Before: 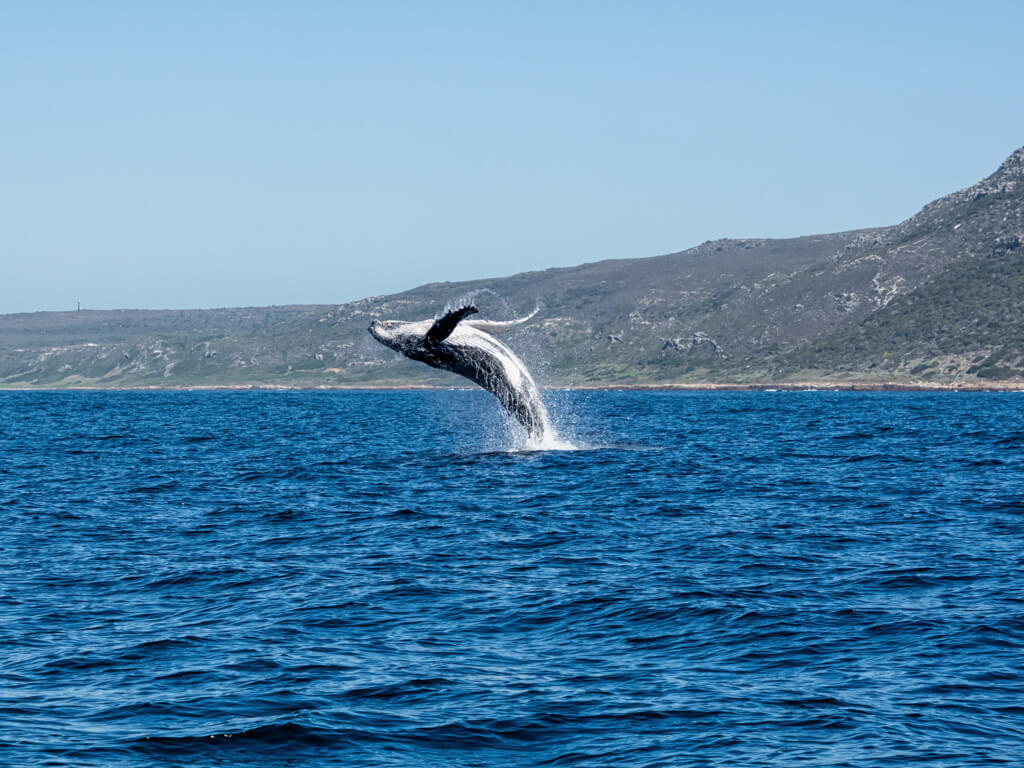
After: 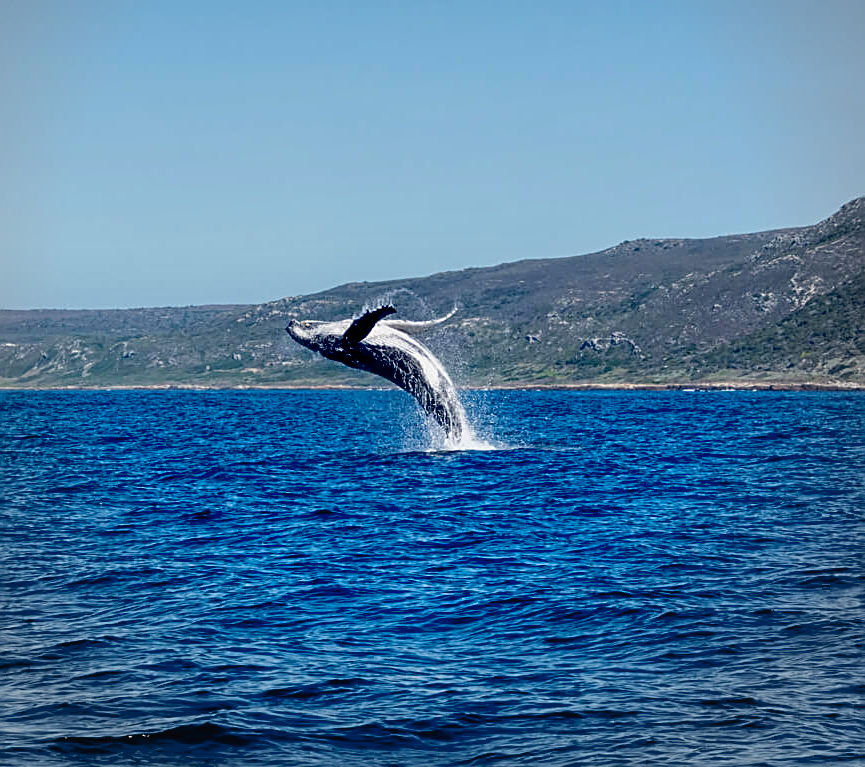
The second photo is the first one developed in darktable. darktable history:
crop: left 8.054%, right 7.434%
exposure: black level correction 0.044, exposure -0.233 EV, compensate highlight preservation false
local contrast: highlights 167%, shadows 139%, detail 138%, midtone range 0.252
vignetting: brightness -0.276, center (-0.053, -0.352)
contrast brightness saturation: contrast -0.178, saturation 0.19
sharpen: on, module defaults
